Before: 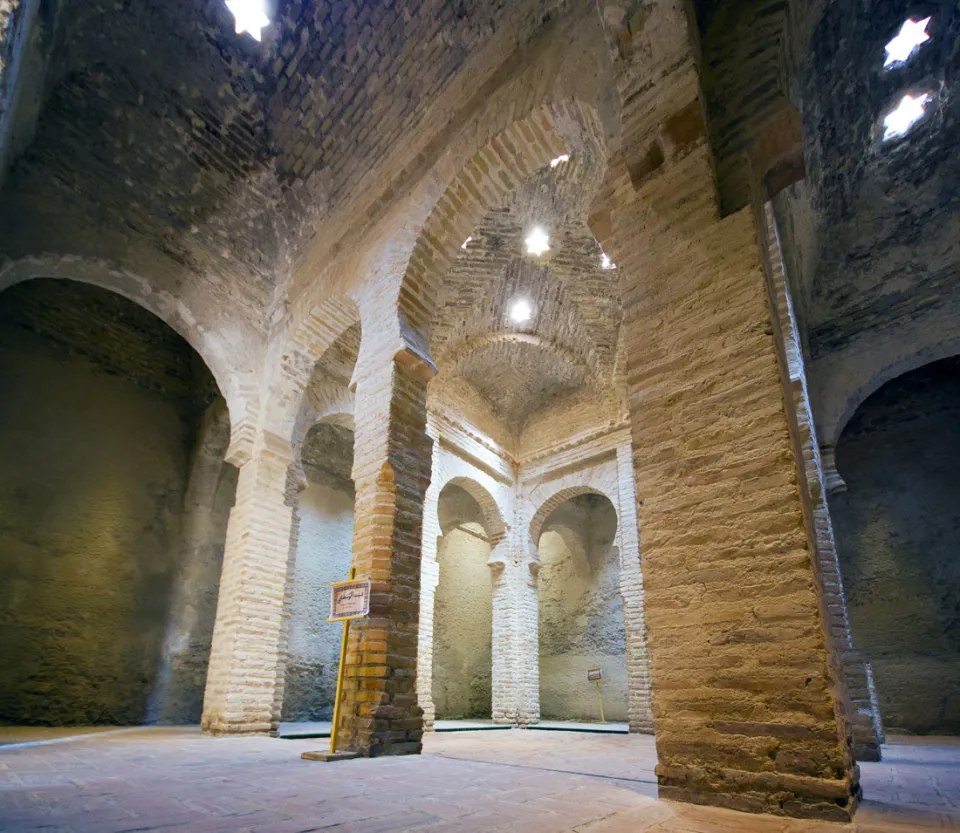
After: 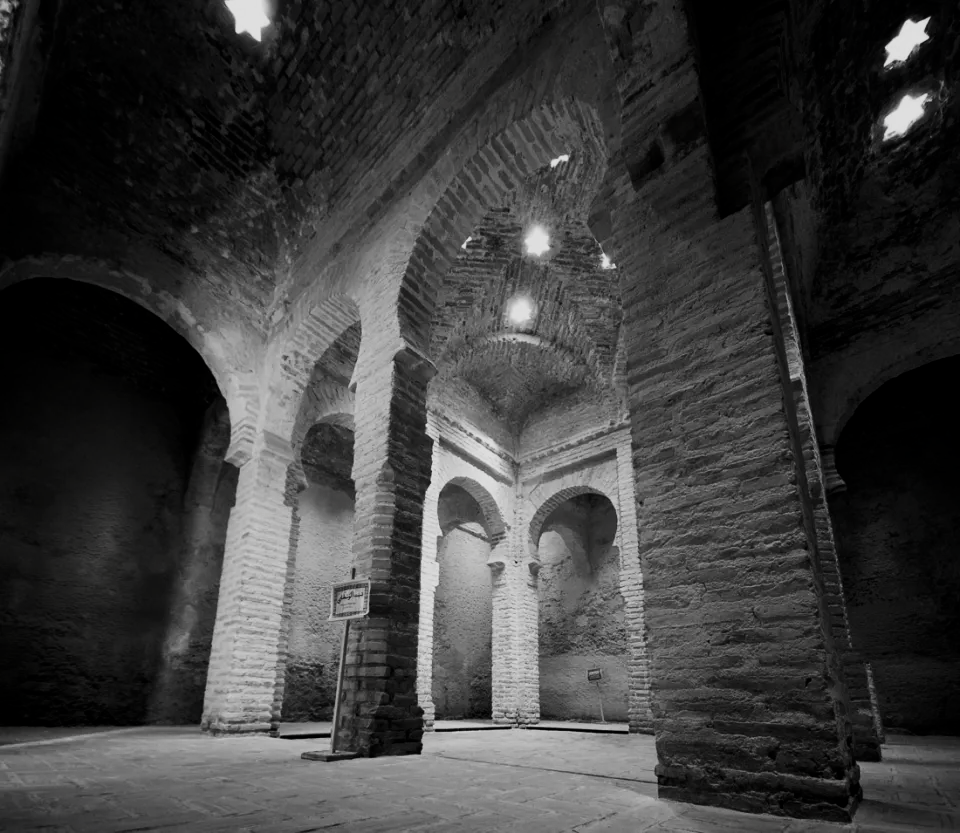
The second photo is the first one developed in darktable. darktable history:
shadows and highlights: shadows 3.15, highlights -18.71, highlights color adjustment 0.356%, soften with gaussian
filmic rgb: black relative exposure -7.96 EV, white relative exposure 4.05 EV, hardness 4.16, latitude 50.03%, contrast 1.101
contrast brightness saturation: contrast -0.033, brightness -0.579, saturation -0.988
exposure: black level correction 0, exposure 0.499 EV, compensate highlight preservation false
